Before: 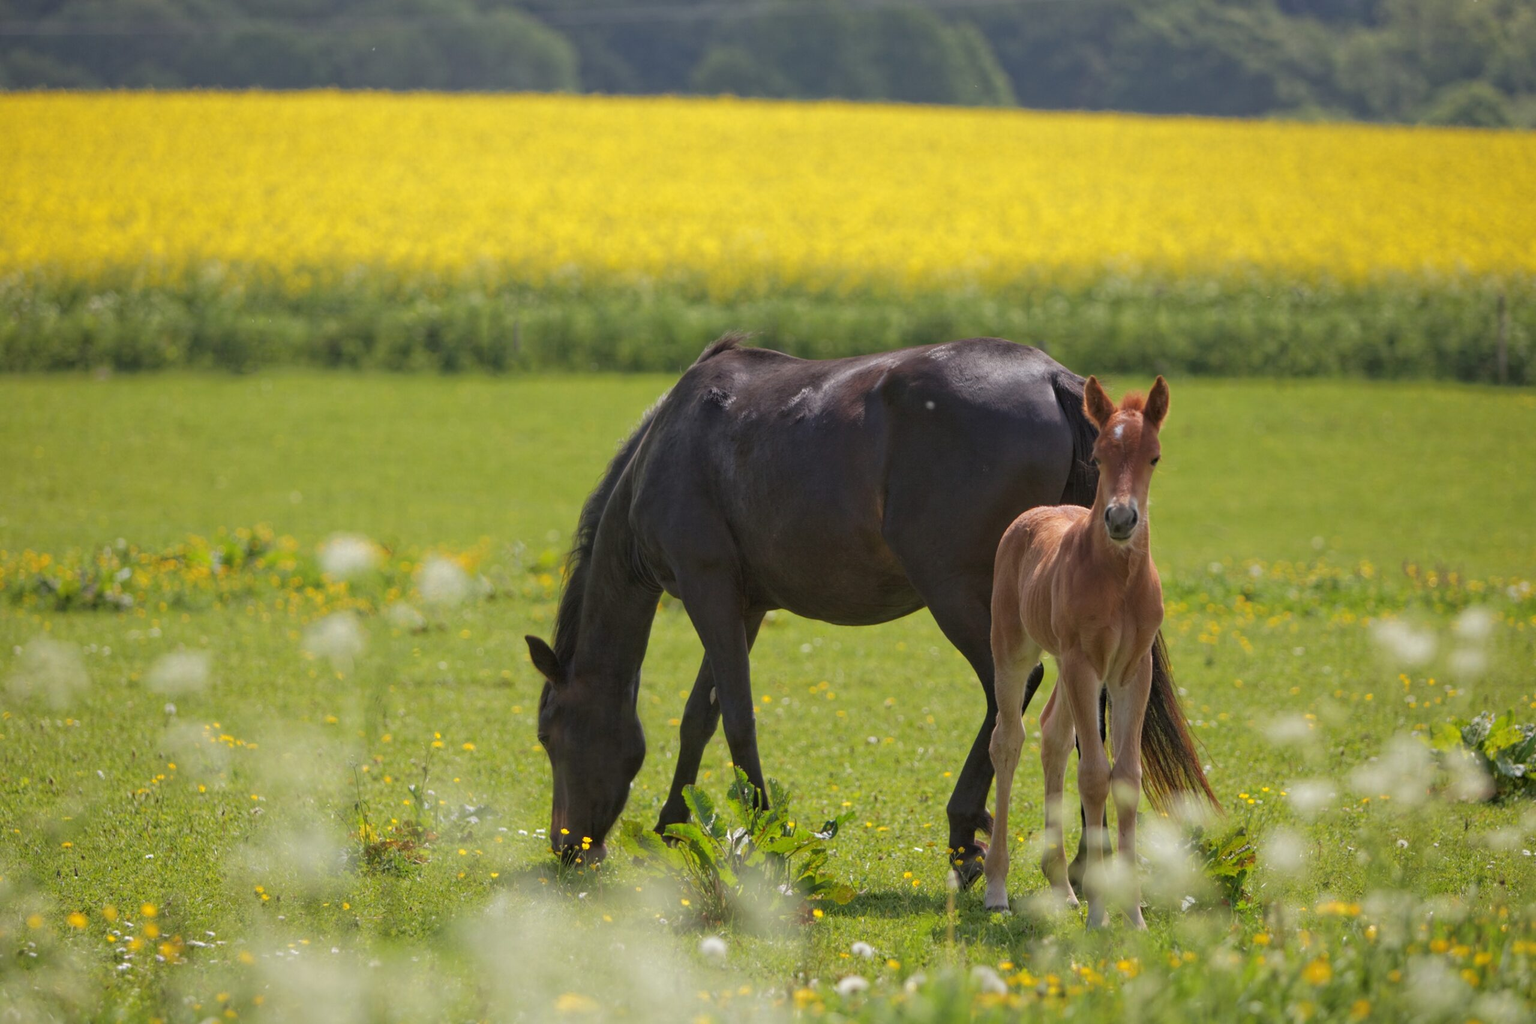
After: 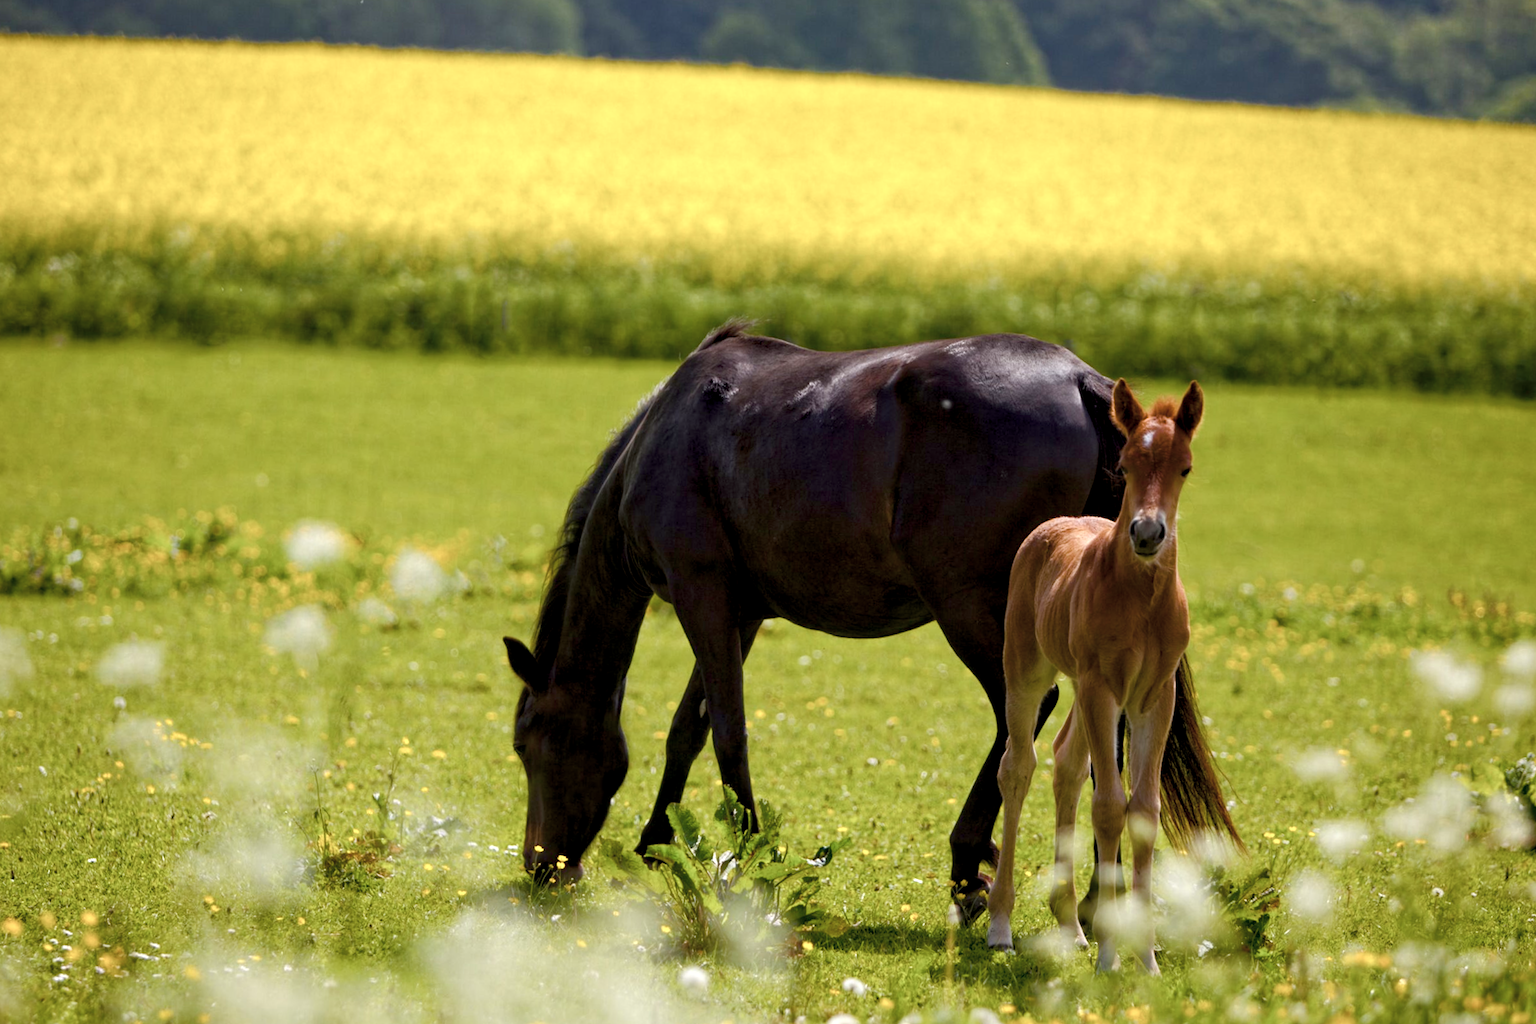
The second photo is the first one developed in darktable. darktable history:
crop and rotate: angle -2.38°
rotate and perspective: rotation -0.45°, automatic cropping original format, crop left 0.008, crop right 0.992, crop top 0.012, crop bottom 0.988
color balance: lift [1, 1.001, 0.999, 1.001], gamma [1, 1.004, 1.007, 0.993], gain [1, 0.991, 0.987, 1.013], contrast 10%, output saturation 120%
color balance rgb: shadows lift › luminance -9.41%, highlights gain › luminance 17.6%, global offset › luminance -1.45%, perceptual saturation grading › highlights -17.77%, perceptual saturation grading › mid-tones 33.1%, perceptual saturation grading › shadows 50.52%, global vibrance 24.22%
contrast brightness saturation: contrast 0.1, saturation -0.36
